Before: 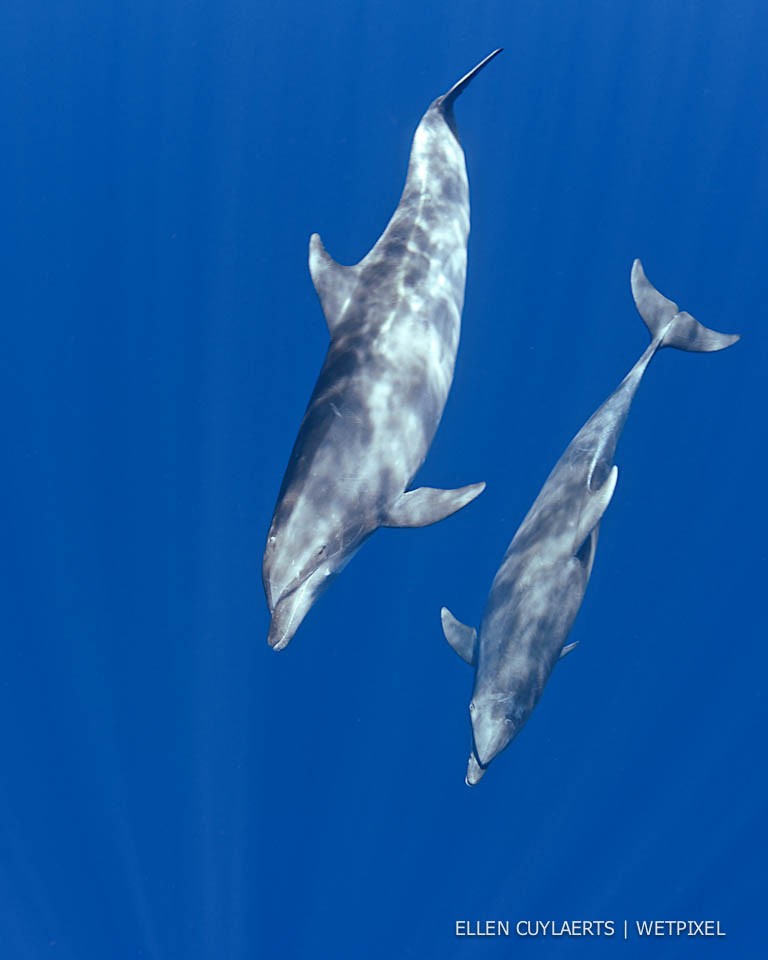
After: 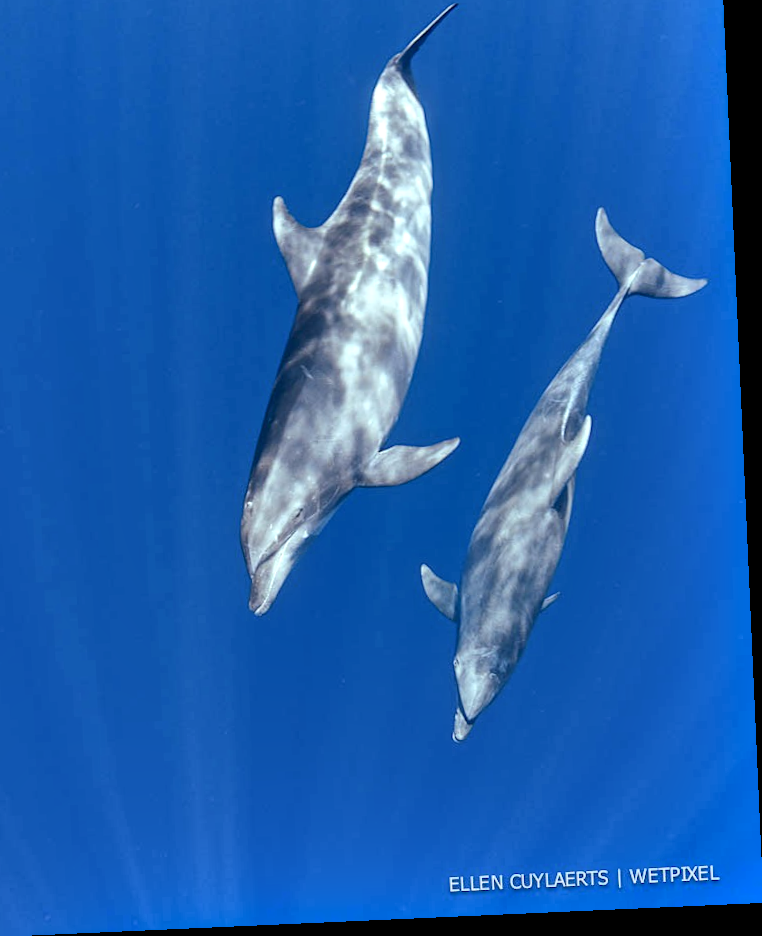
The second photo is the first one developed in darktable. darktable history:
crop and rotate: angle 2.55°, left 5.86%, top 5.718%
local contrast: detail 130%
shadows and highlights: low approximation 0.01, soften with gaussian
